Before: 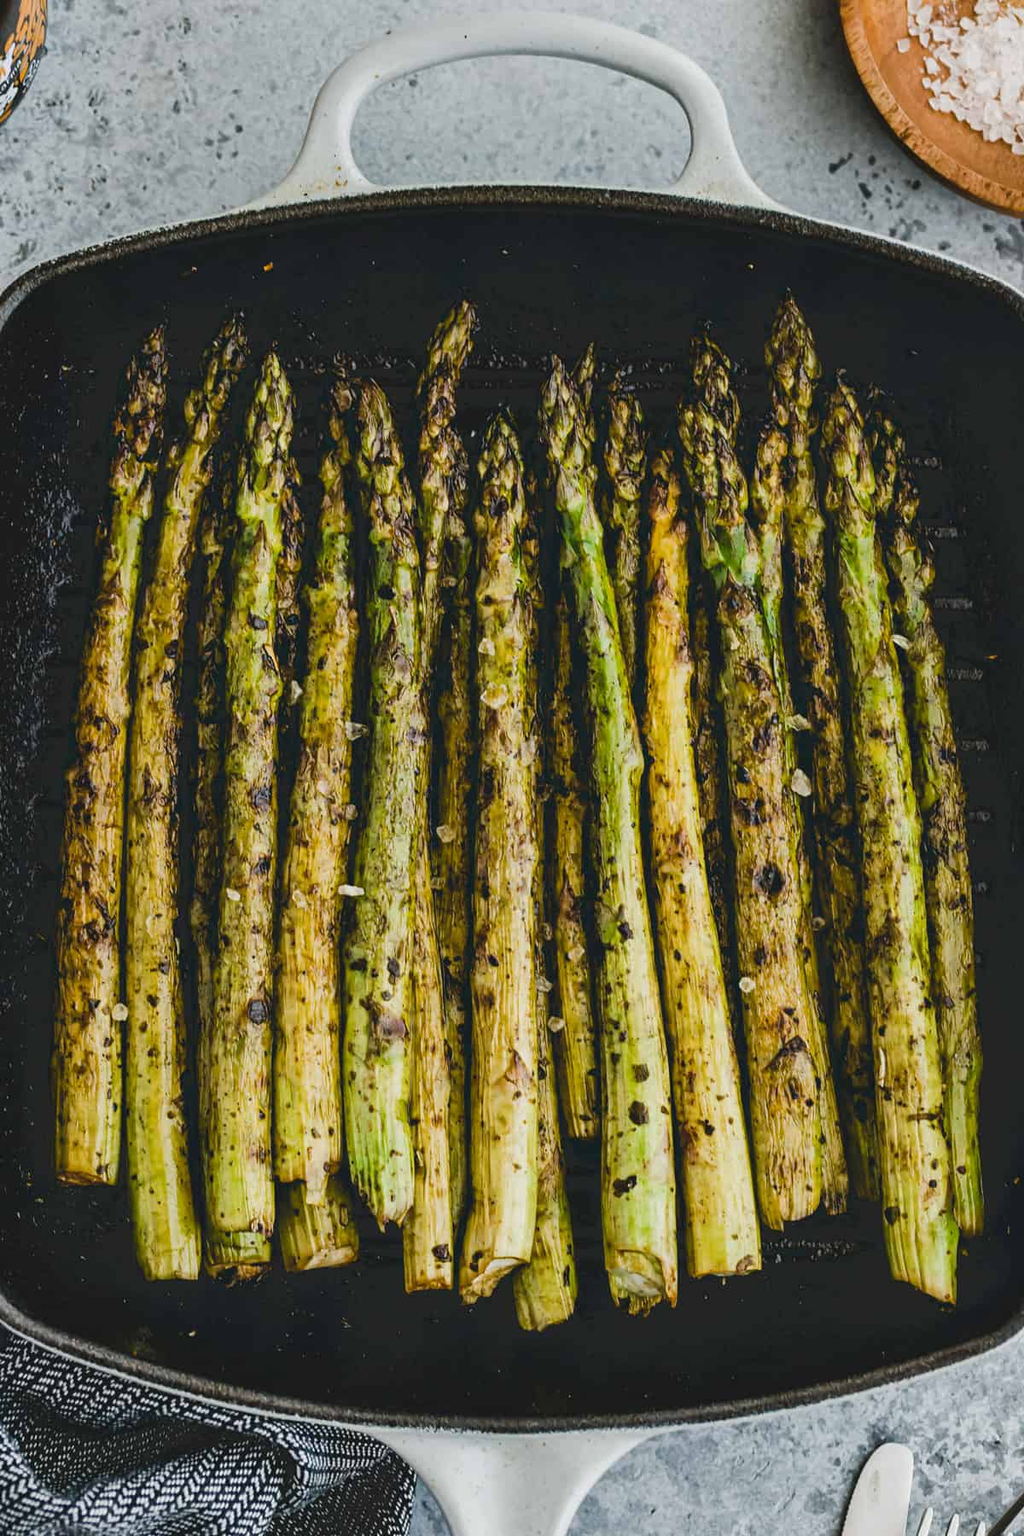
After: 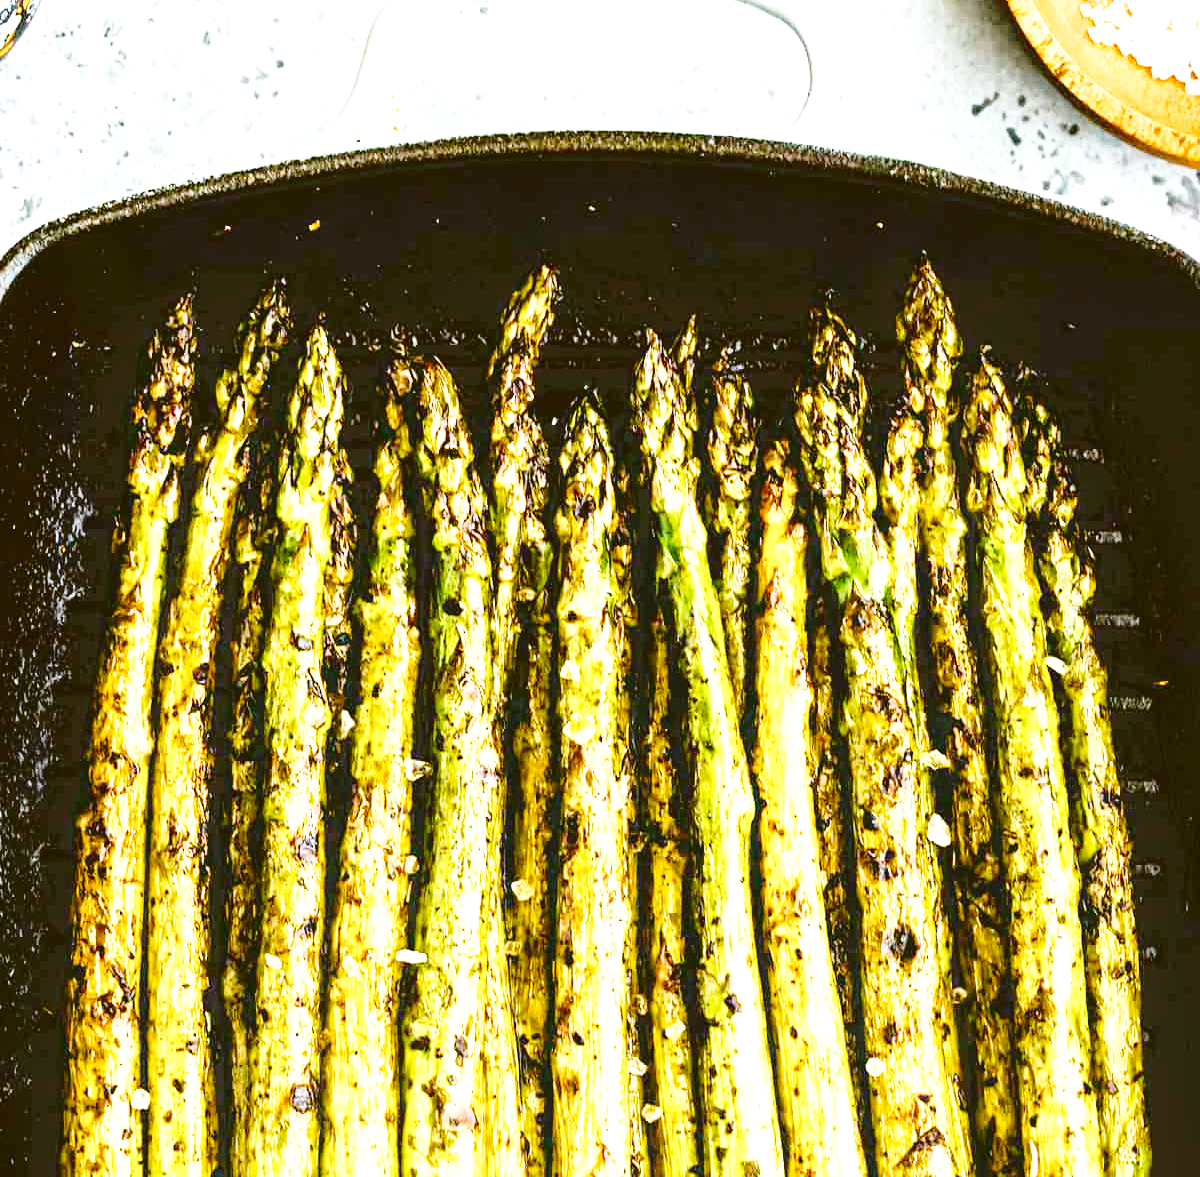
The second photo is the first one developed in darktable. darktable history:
exposure: black level correction 0, exposure 0.7 EV, compensate highlight preservation false
color correction: highlights a* -0.435, highlights b* 0.171, shadows a* 5.08, shadows b* 20.44
color balance rgb: shadows lift › chroma 0.685%, shadows lift › hue 110.99°, perceptual saturation grading › global saturation 0.158%, perceptual saturation grading › mid-tones 6.305%, perceptual saturation grading › shadows 72.379%, global vibrance 15.007%
base curve: curves: ch0 [(0, 0) (0.028, 0.03) (0.121, 0.232) (0.46, 0.748) (0.859, 0.968) (1, 1)], preserve colors none
tone equalizer: -8 EV -1.11 EV, -7 EV -1.01 EV, -6 EV -0.899 EV, -5 EV -0.545 EV, -3 EV 0.61 EV, -2 EV 0.859 EV, -1 EV 0.995 EV, +0 EV 1.06 EV, mask exposure compensation -0.509 EV
crop and rotate: top 4.849%, bottom 29.758%
